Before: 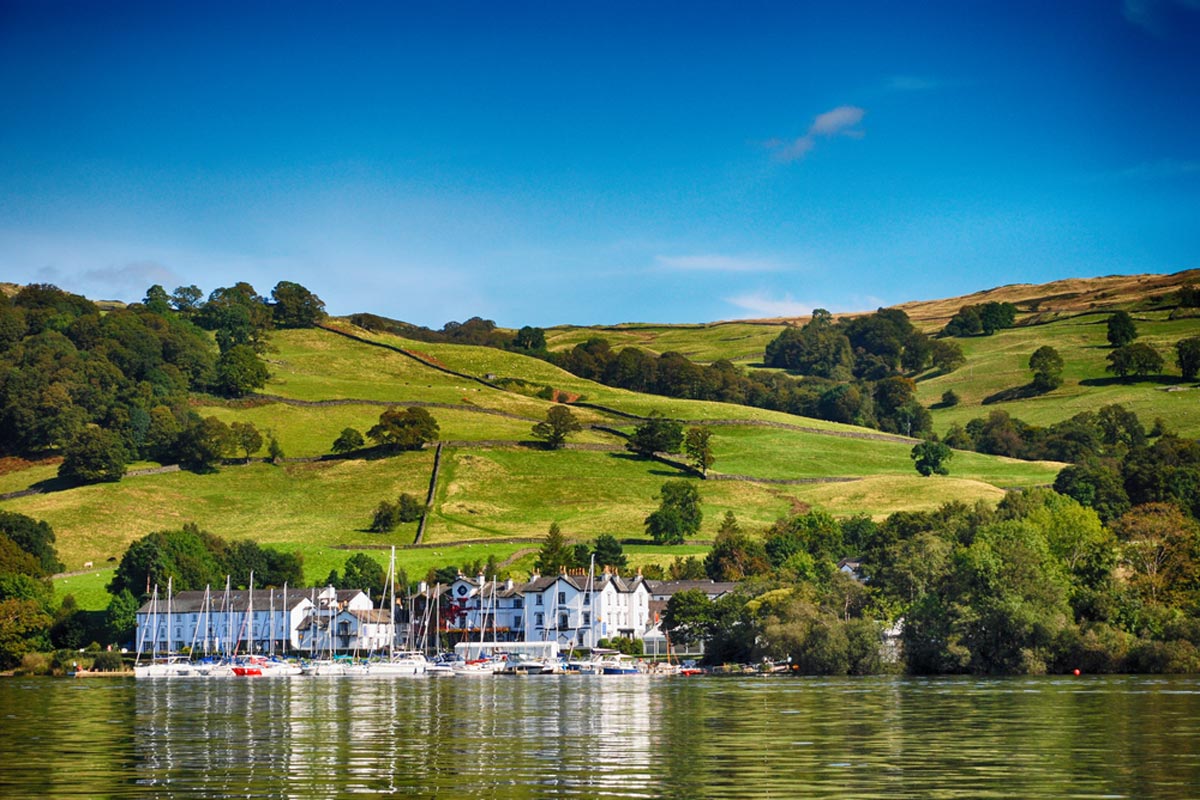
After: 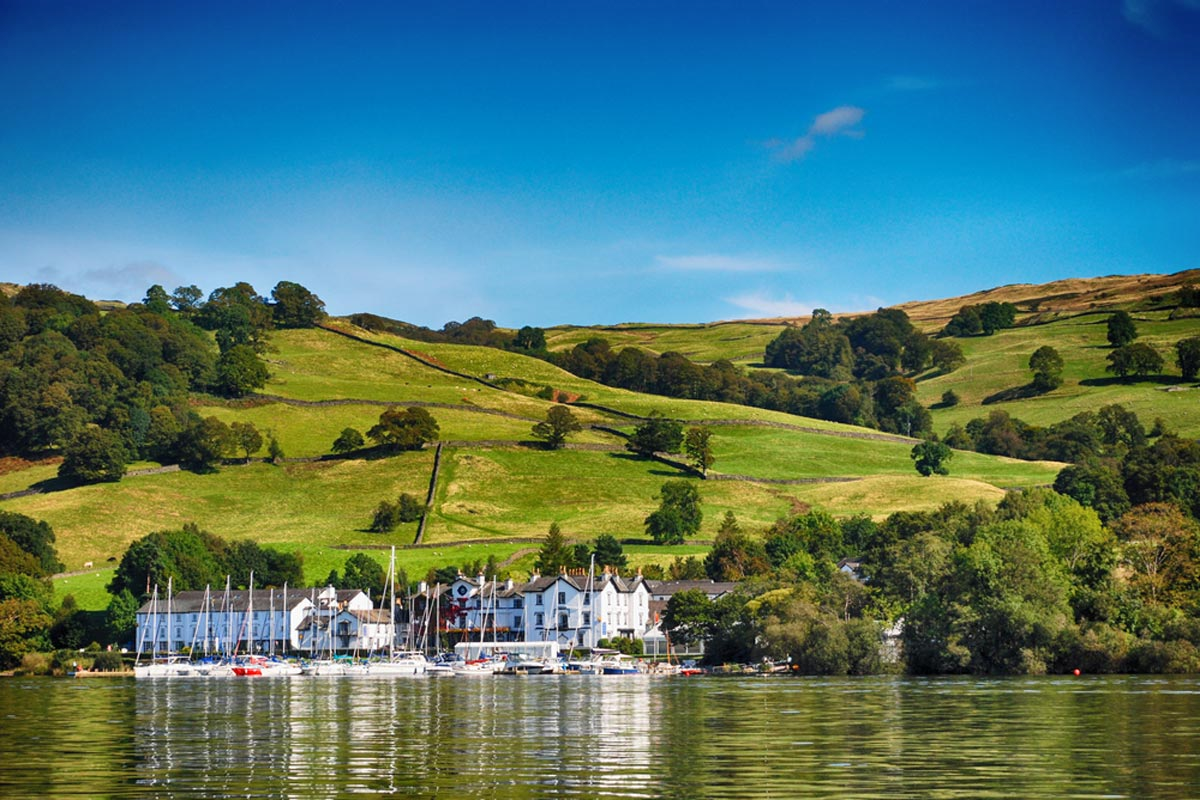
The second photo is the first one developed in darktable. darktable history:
shadows and highlights: radius 108.52, shadows 44.07, highlights -67.8, low approximation 0.01, soften with gaussian
exposure: compensate highlight preservation false
